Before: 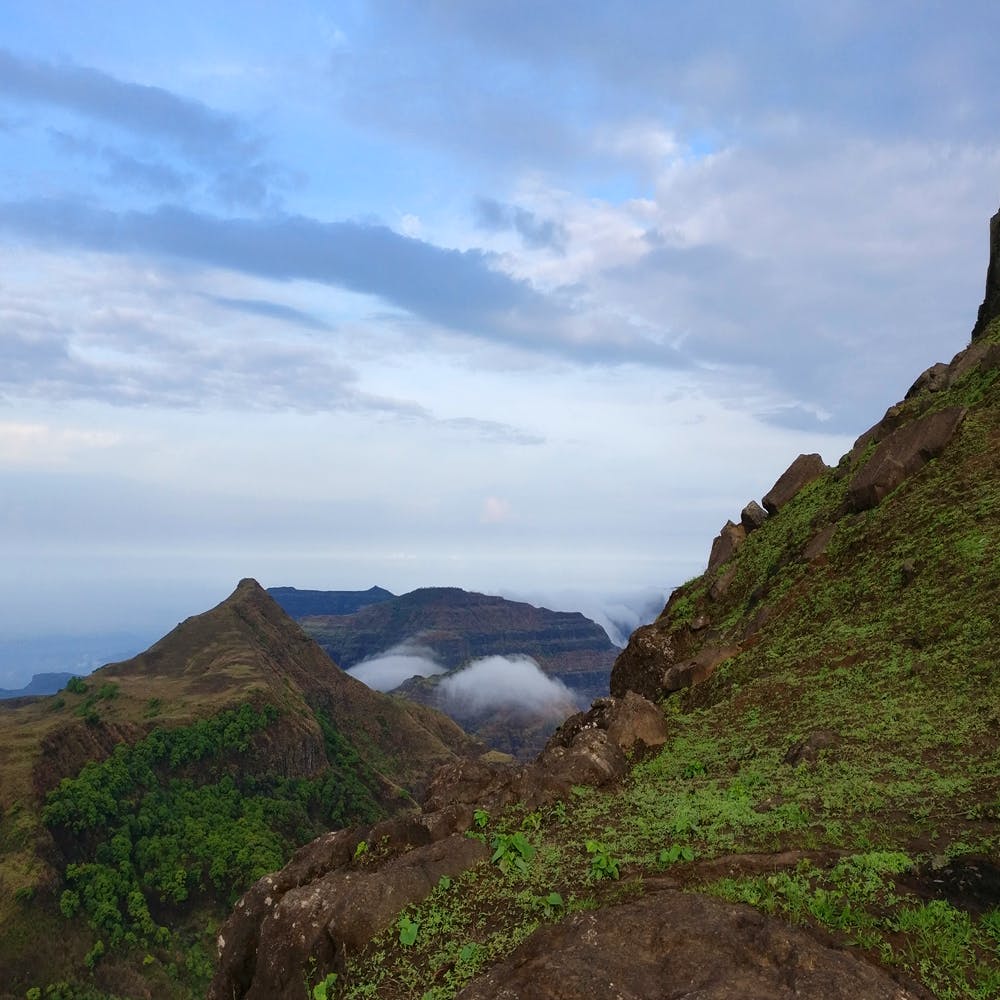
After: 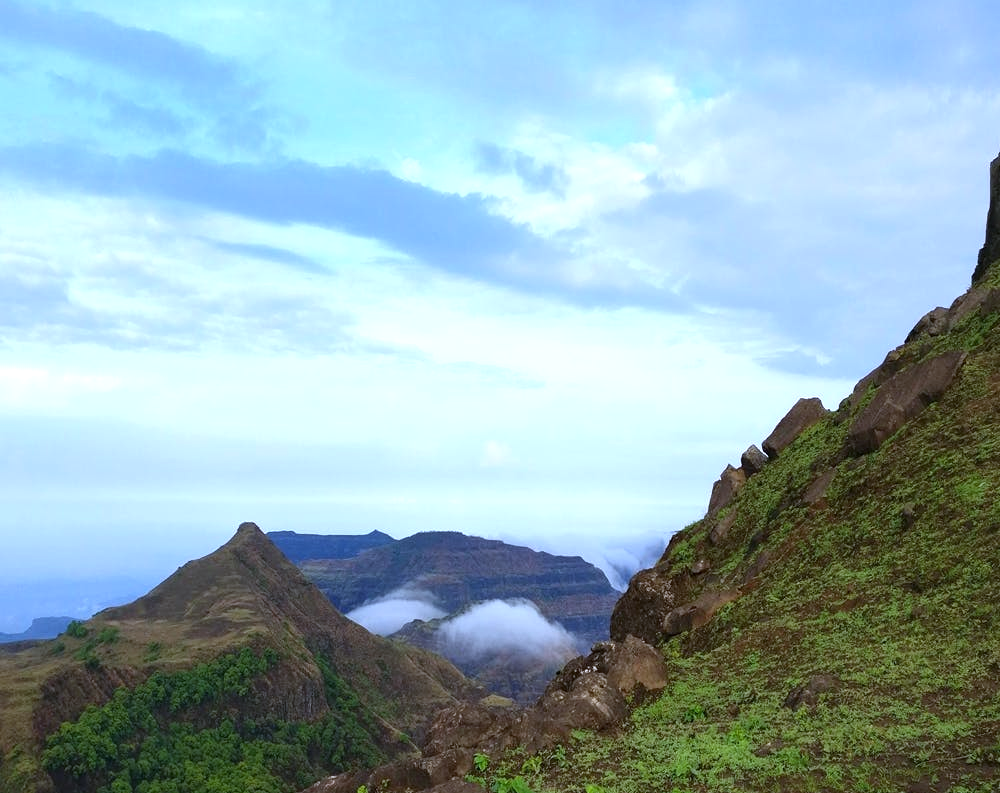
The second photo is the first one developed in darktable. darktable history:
white balance: red 0.926, green 1.003, blue 1.133
exposure: exposure 0.6 EV, compensate highlight preservation false
crop and rotate: top 5.667%, bottom 14.937%
